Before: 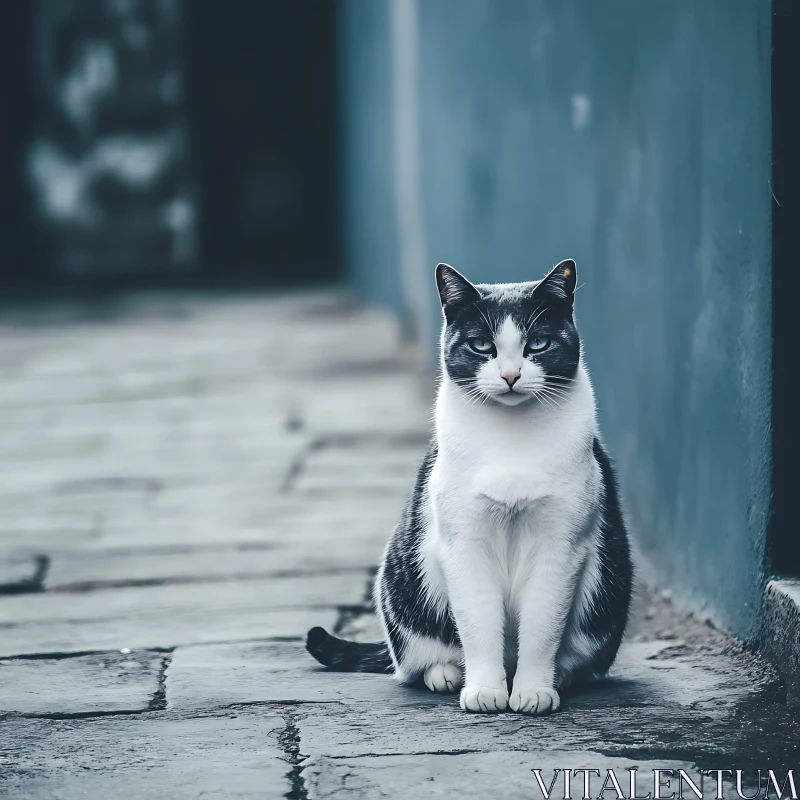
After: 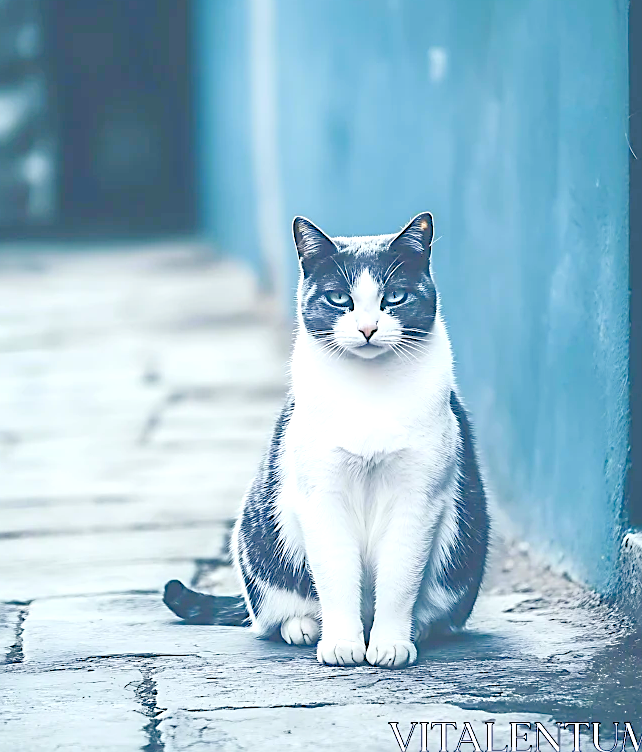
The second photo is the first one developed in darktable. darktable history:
sharpen: on, module defaults
levels: levels [0.008, 0.318, 0.836]
crop and rotate: left 17.96%, top 5.942%, right 1.733%
